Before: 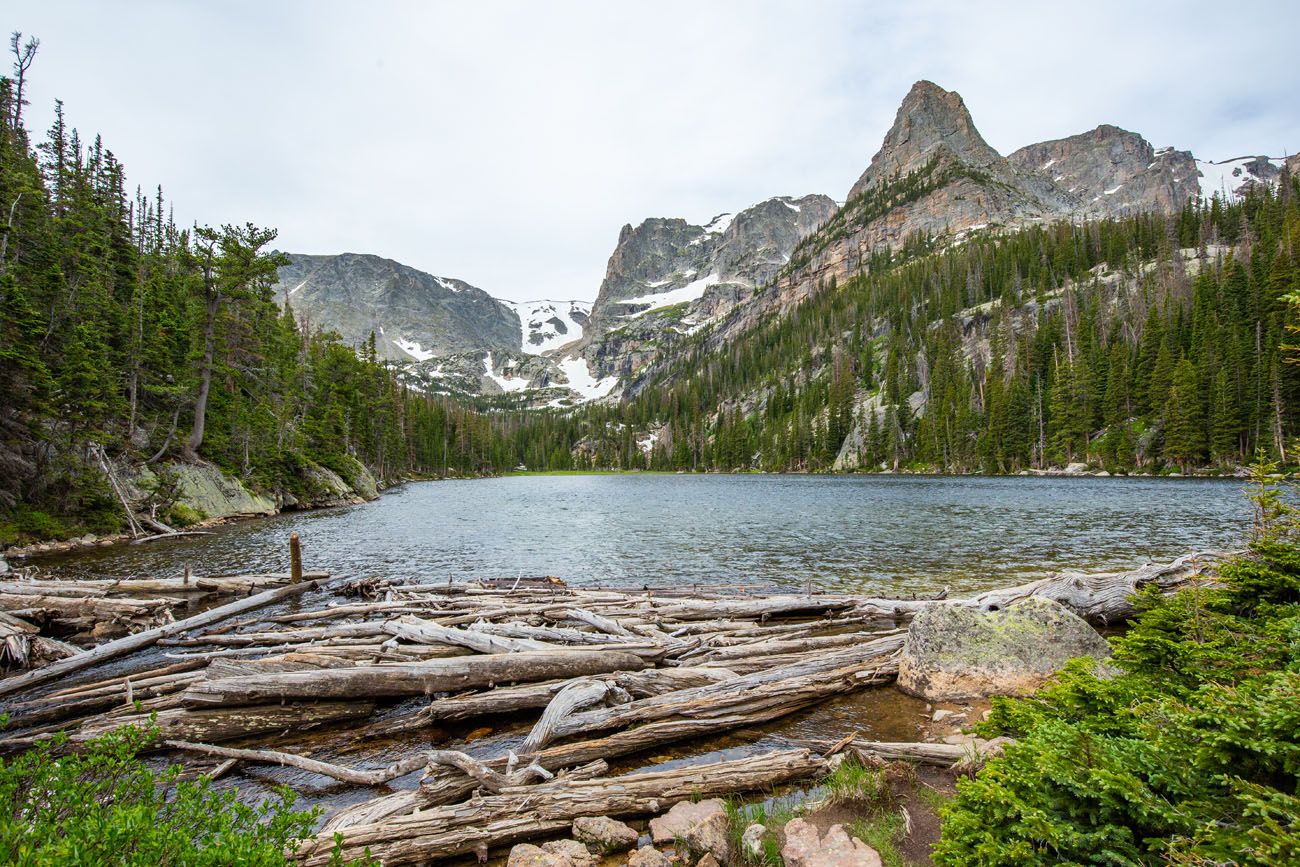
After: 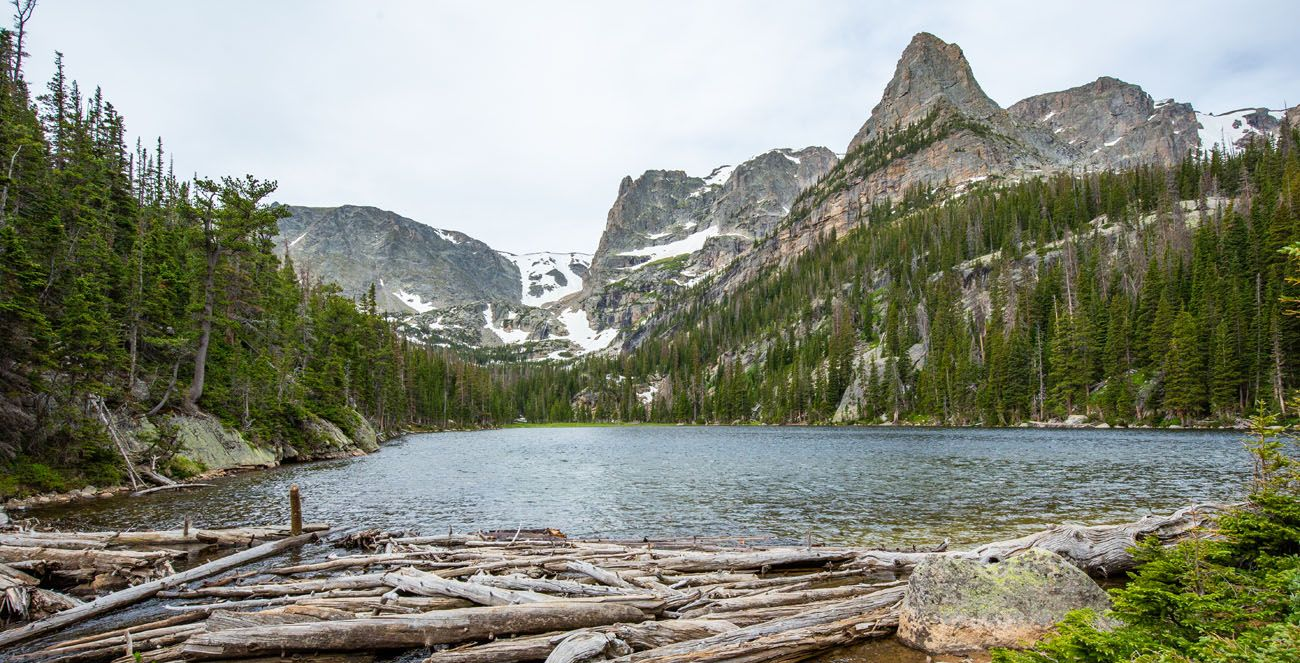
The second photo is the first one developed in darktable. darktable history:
crop: top 5.641%, bottom 17.848%
